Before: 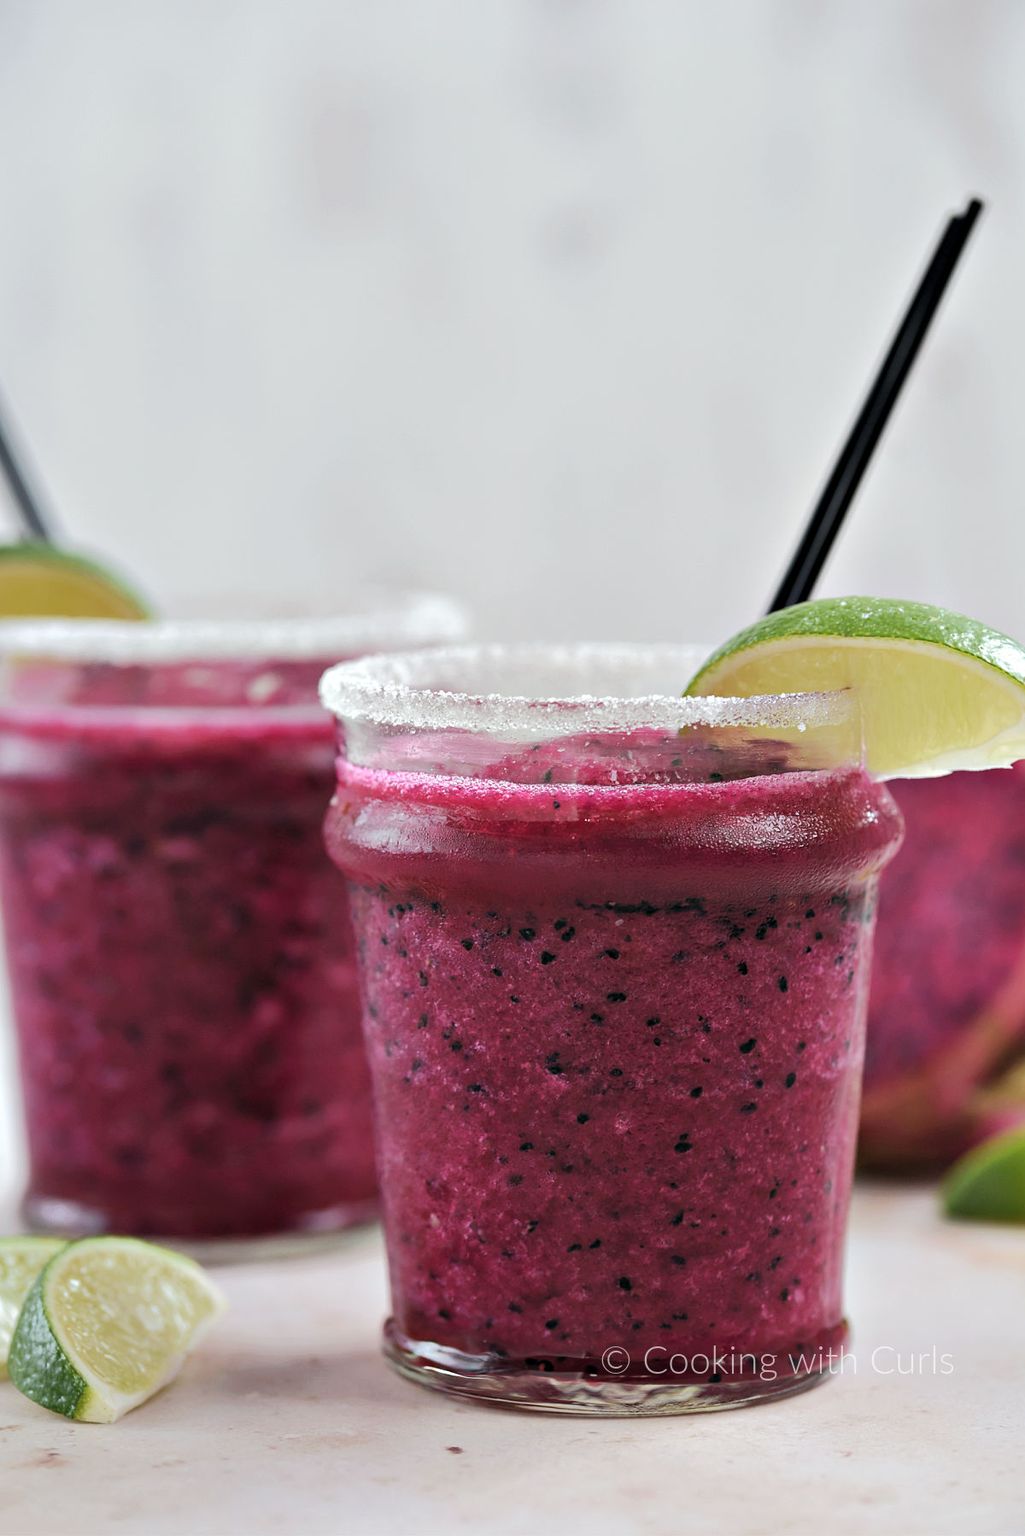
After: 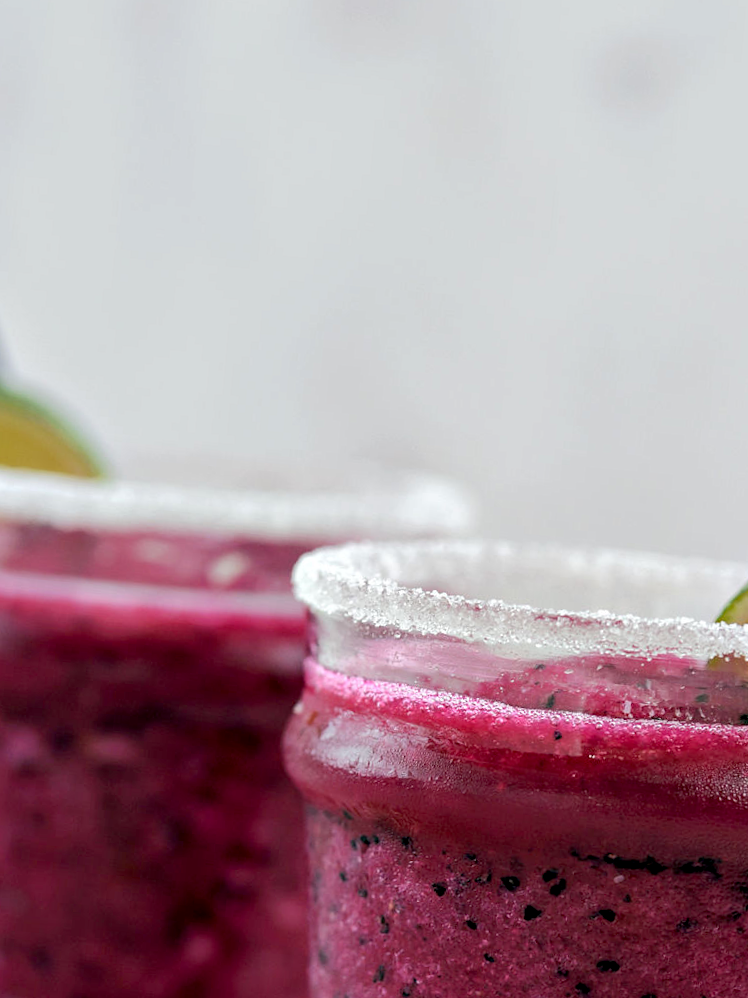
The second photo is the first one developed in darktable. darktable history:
crop and rotate: angle -4.99°, left 2.122%, top 6.945%, right 27.566%, bottom 30.519%
exposure: black level correction 0.011, compensate highlight preservation false
